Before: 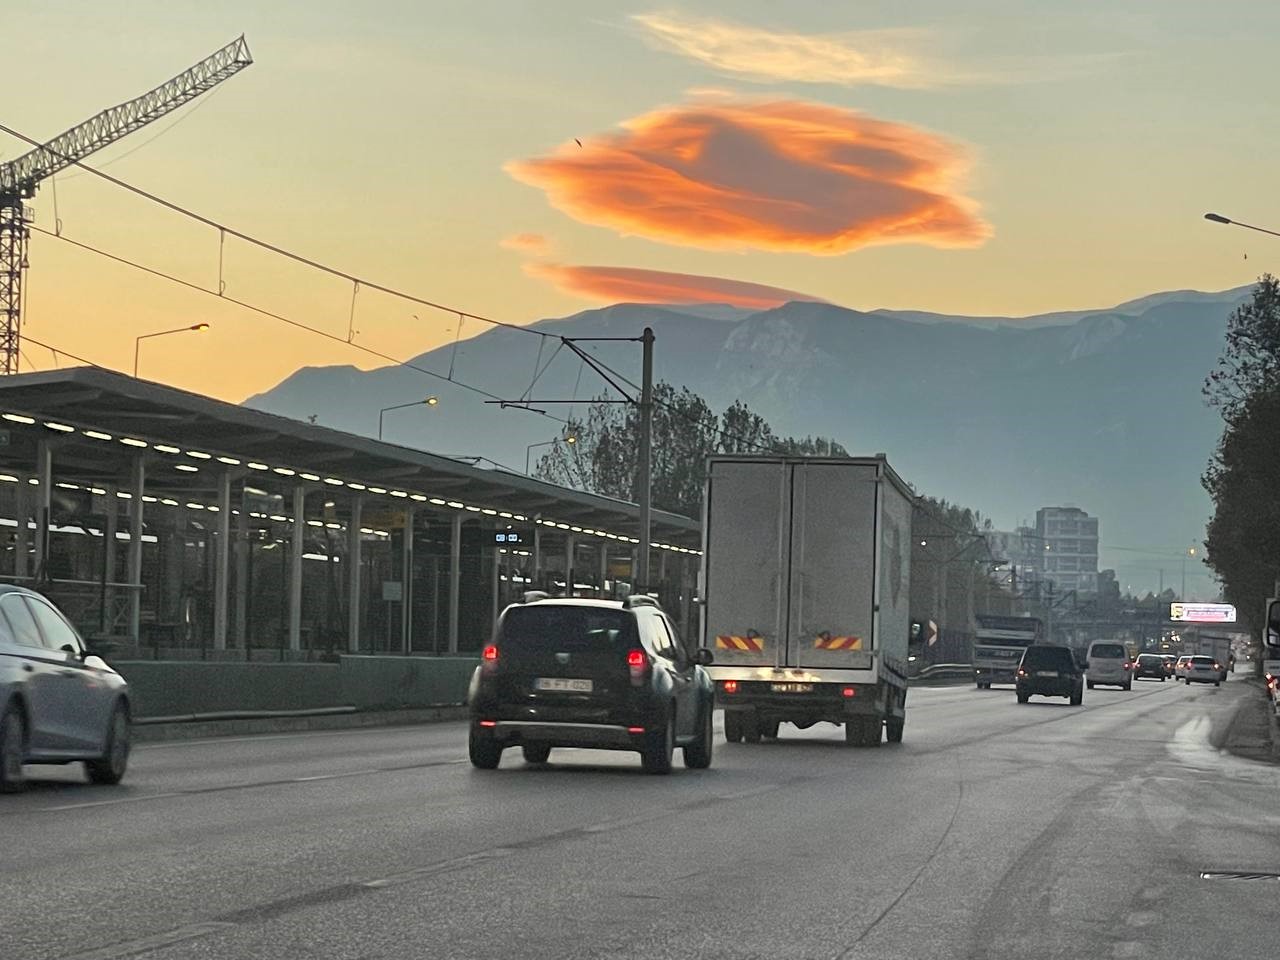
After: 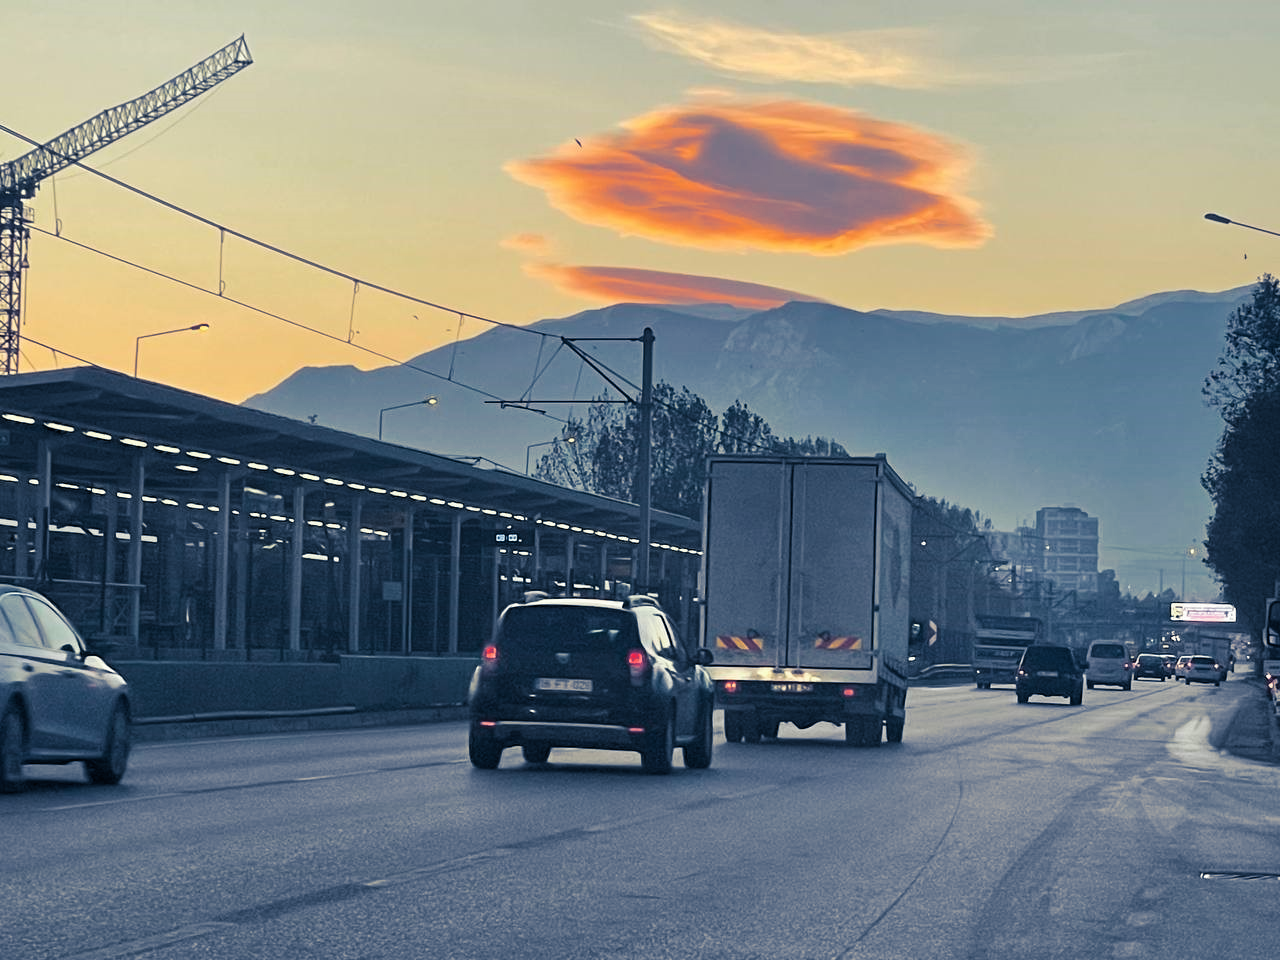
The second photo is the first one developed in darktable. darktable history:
split-toning: shadows › hue 226.8°, shadows › saturation 0.84
